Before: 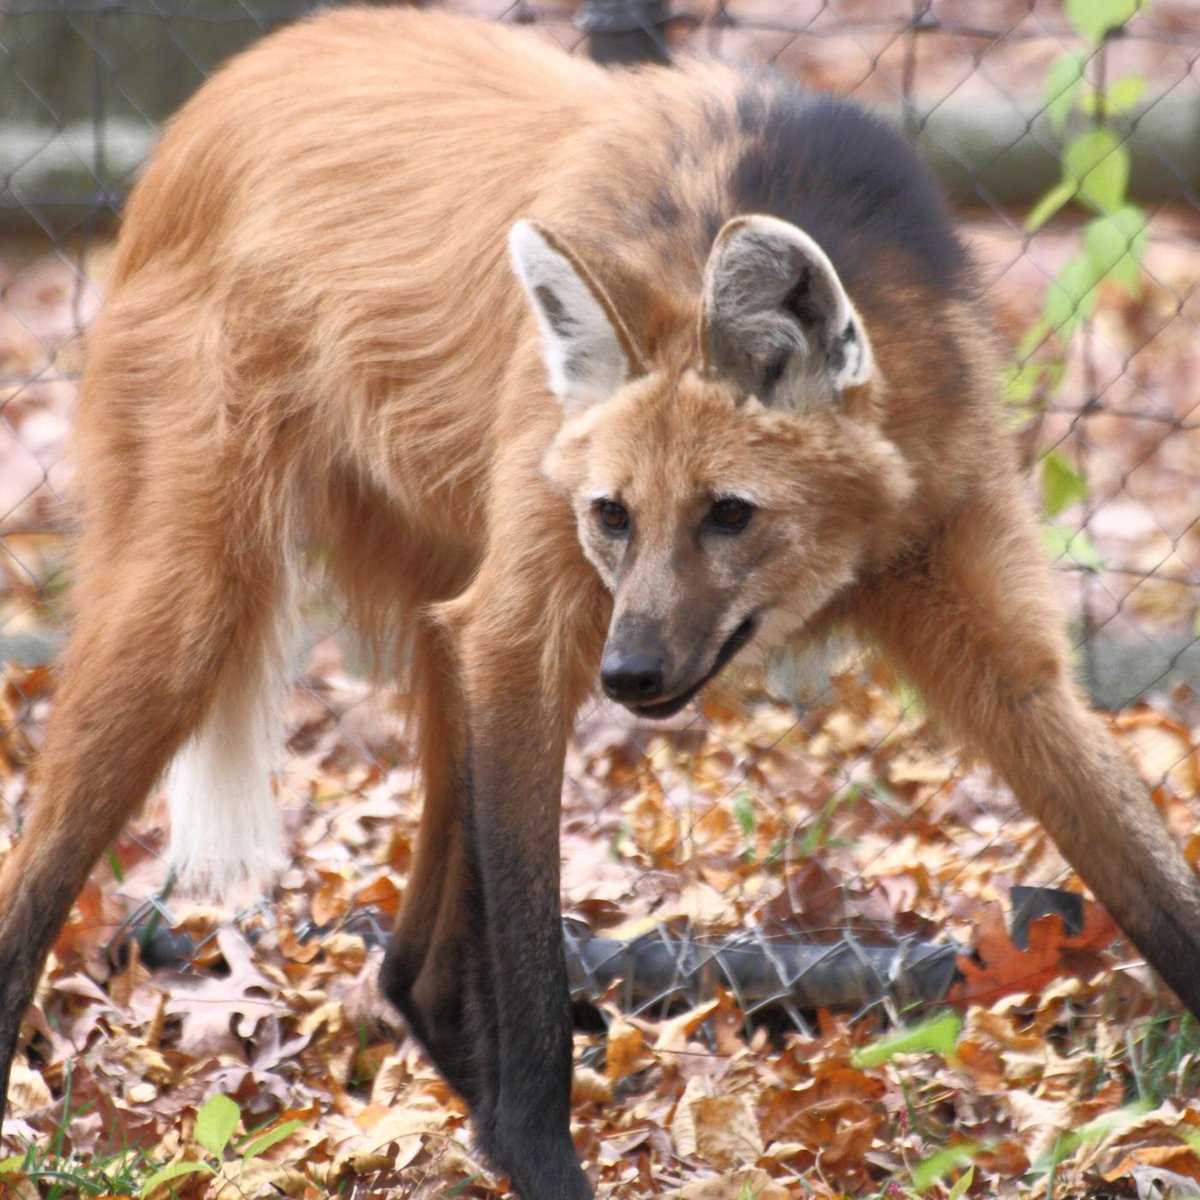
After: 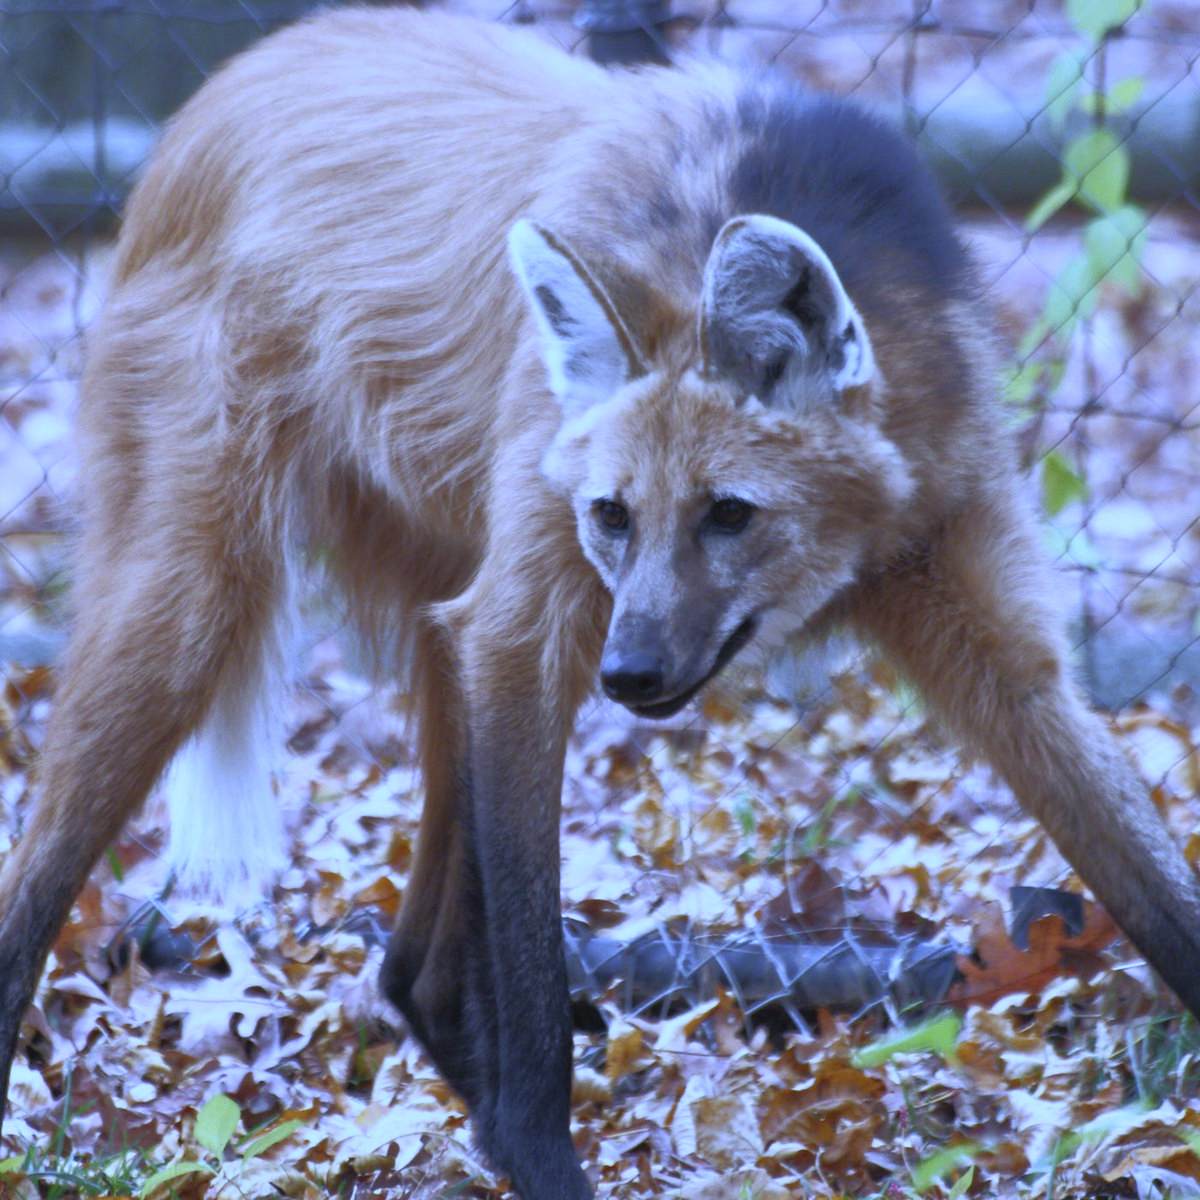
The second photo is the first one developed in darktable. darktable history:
contrast brightness saturation: contrast -0.08, brightness -0.04, saturation -0.11
white balance: red 0.766, blue 1.537
